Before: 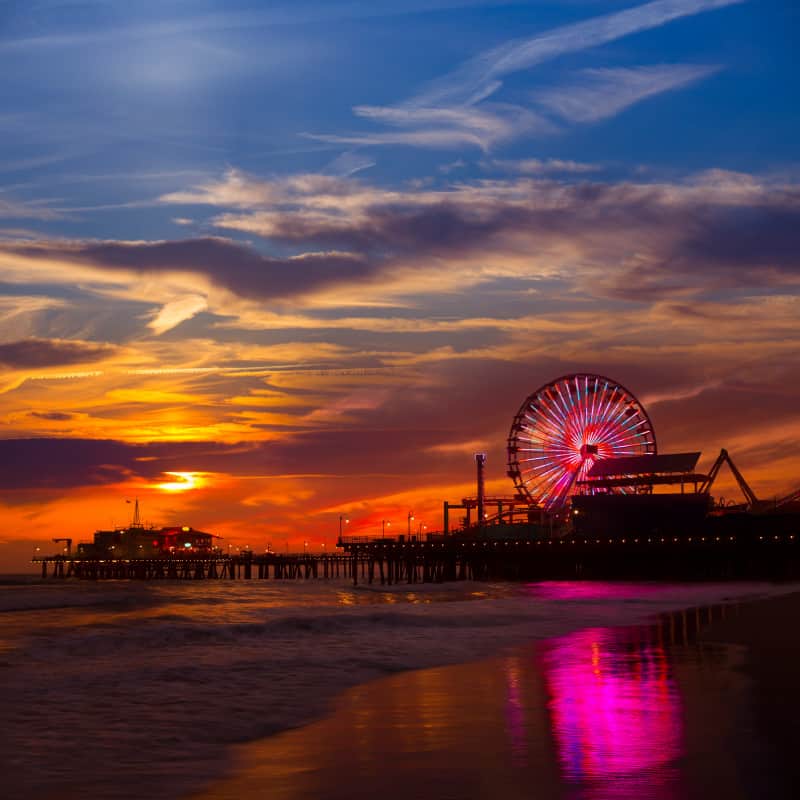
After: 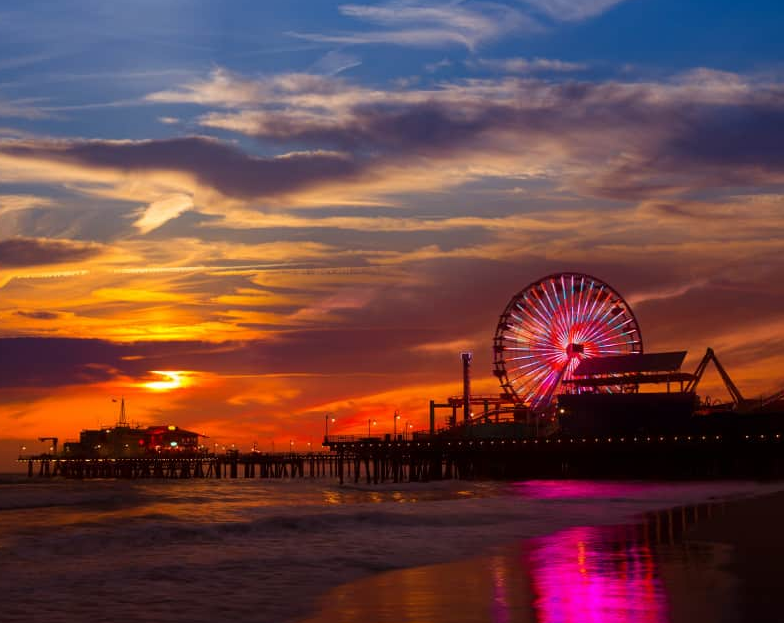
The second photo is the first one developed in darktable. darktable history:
crop and rotate: left 1.859%, top 12.685%, right 0.138%, bottom 9.375%
